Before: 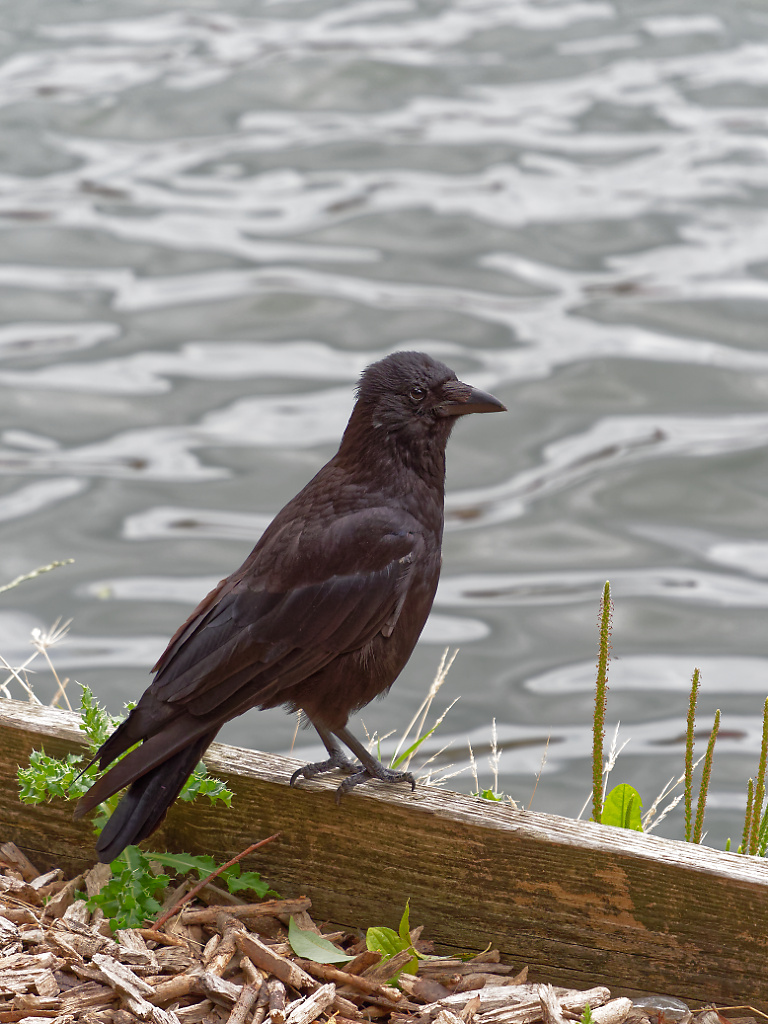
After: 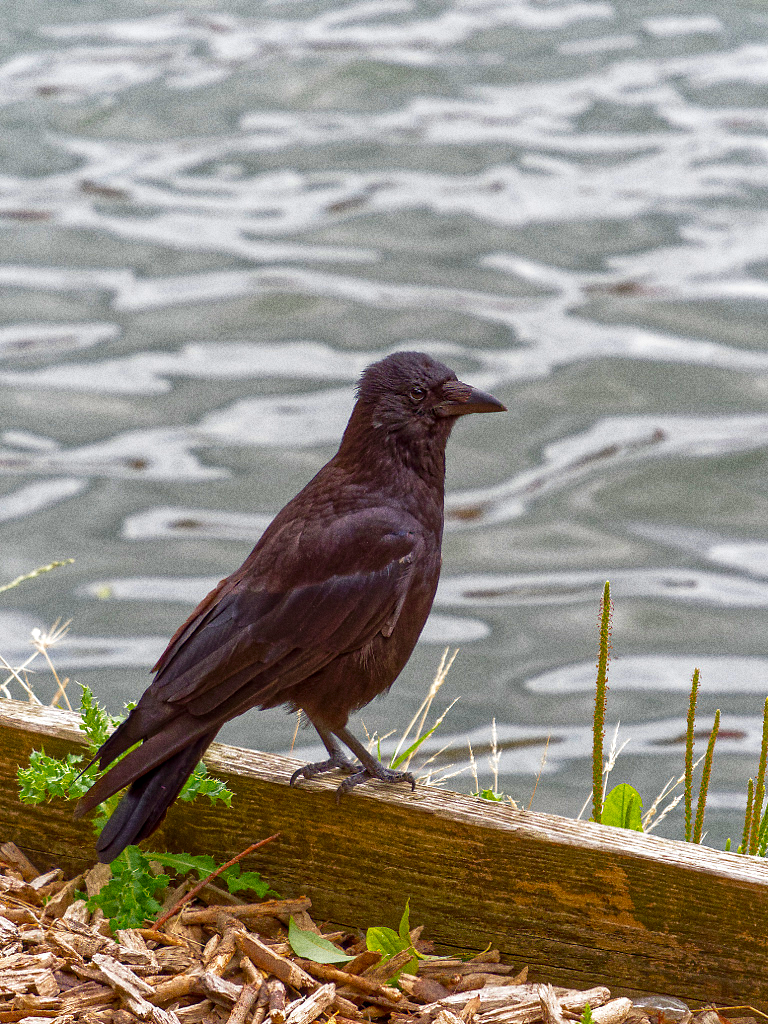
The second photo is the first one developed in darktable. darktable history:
velvia: on, module defaults
color balance rgb: linear chroma grading › global chroma 15%, perceptual saturation grading › global saturation 30%
grain: coarseness 0.09 ISO, strength 40%
local contrast: on, module defaults
